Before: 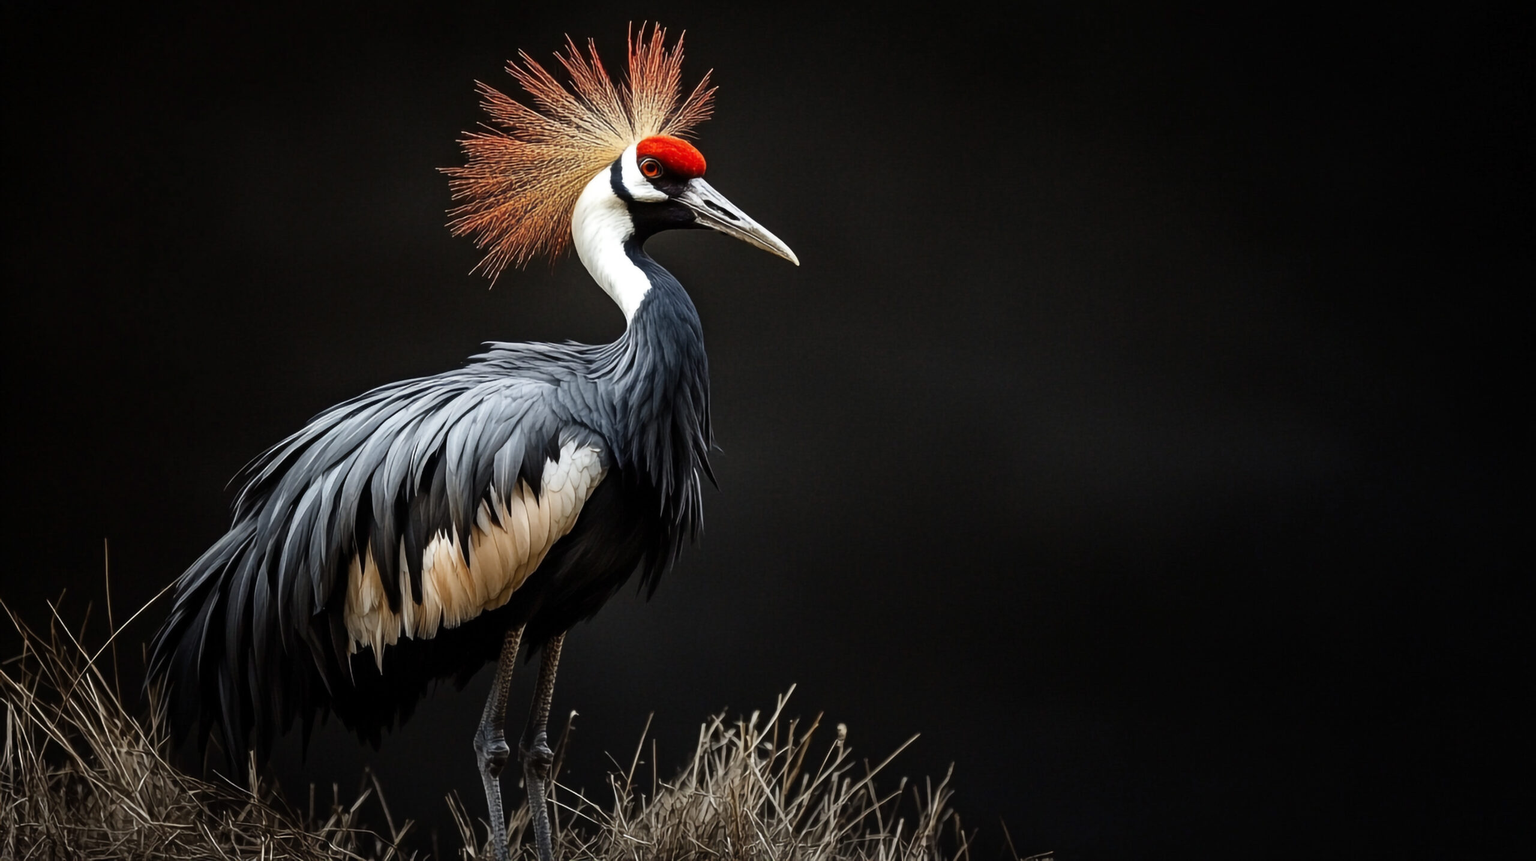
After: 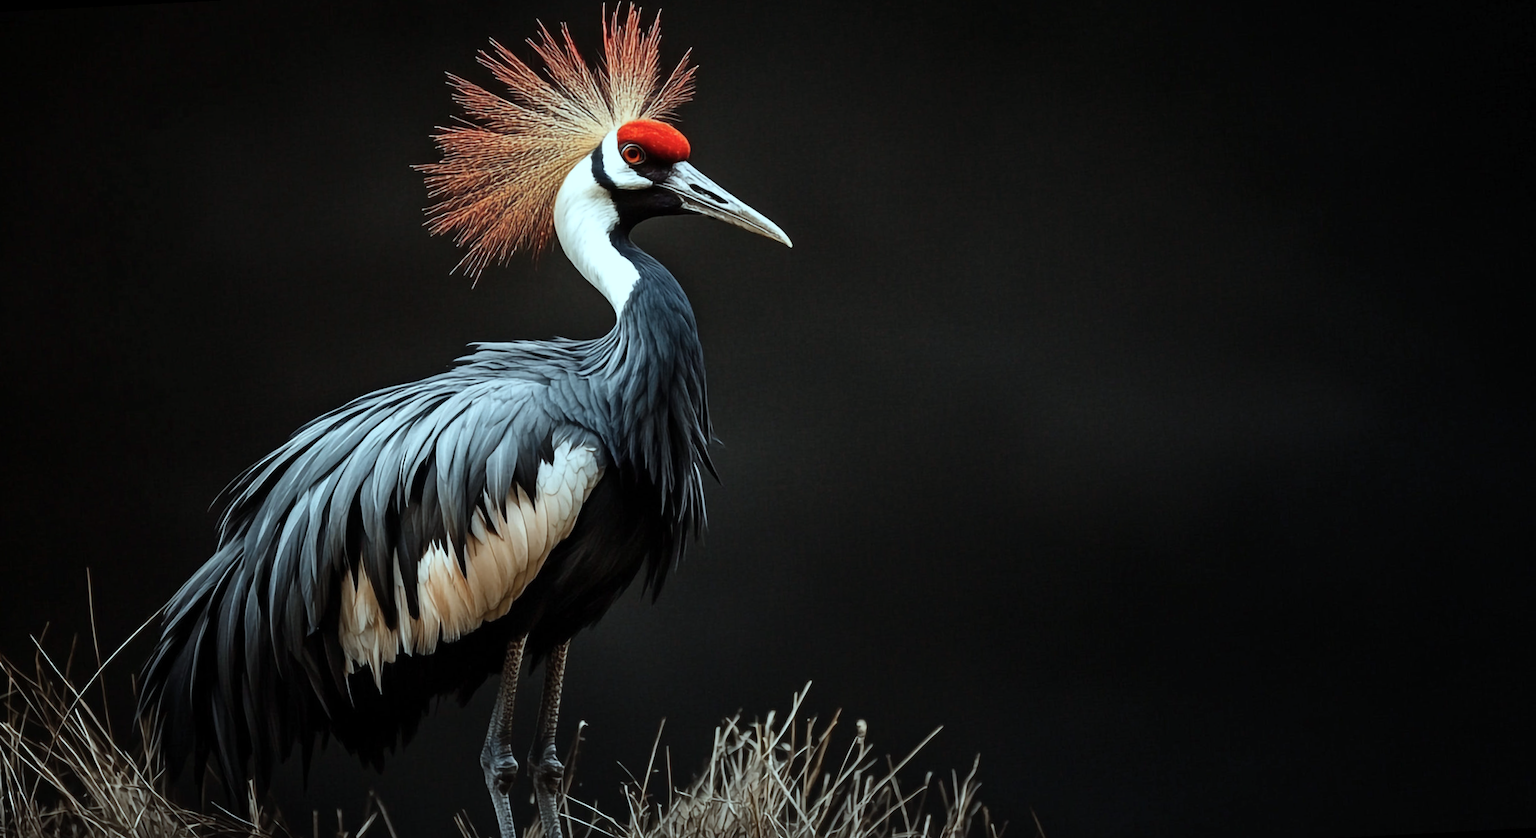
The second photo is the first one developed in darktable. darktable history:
rotate and perspective: rotation -3°, crop left 0.031, crop right 0.968, crop top 0.07, crop bottom 0.93
white balance: red 1.029, blue 0.92
color correction: highlights a* -10.69, highlights b* -19.19
shadows and highlights: shadows 20.91, highlights -82.73, soften with gaussian
